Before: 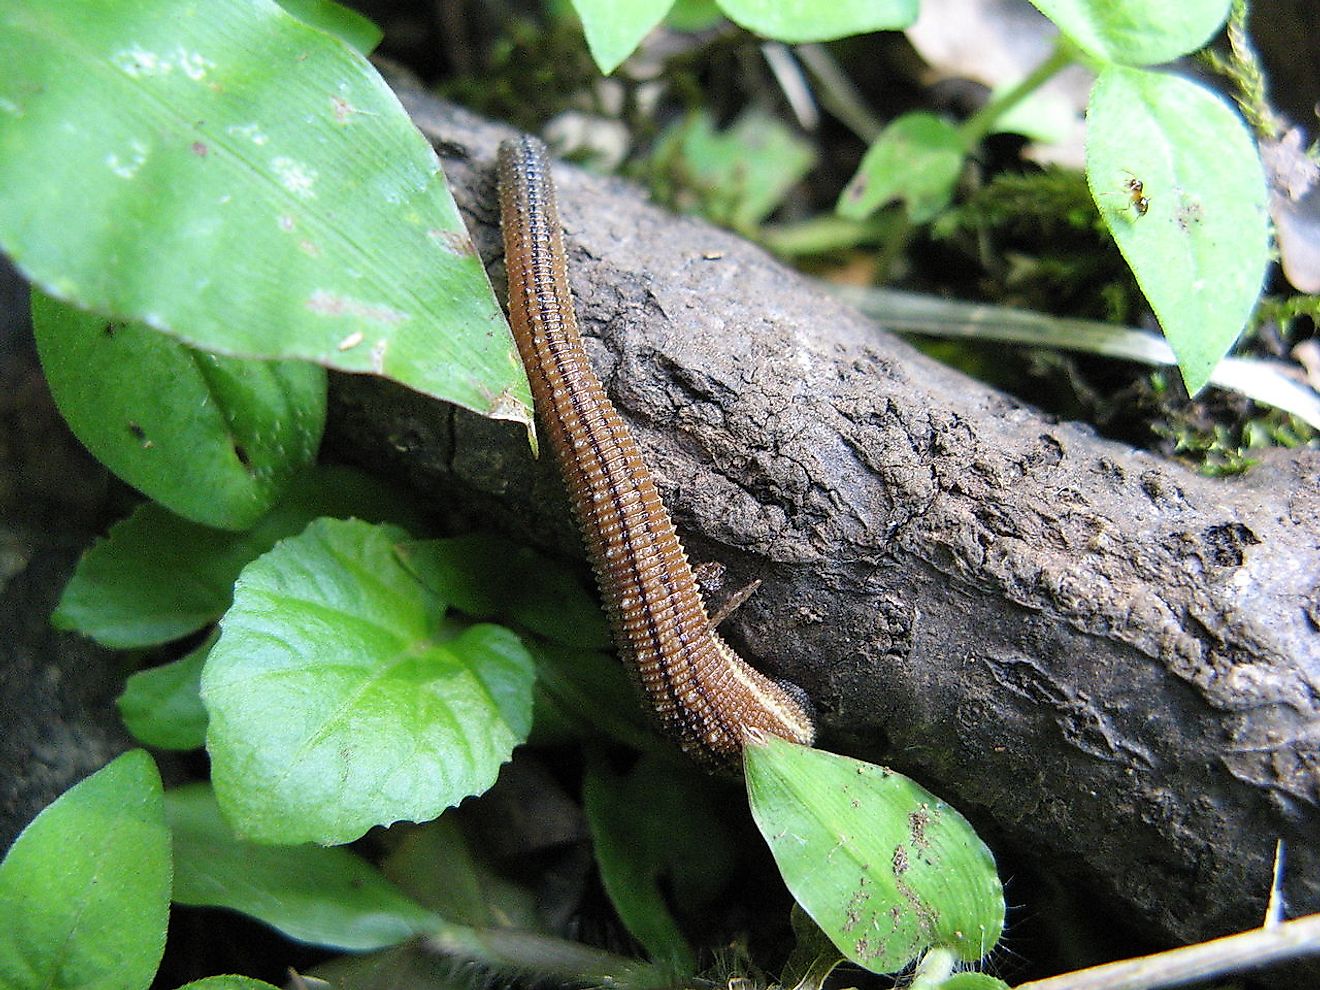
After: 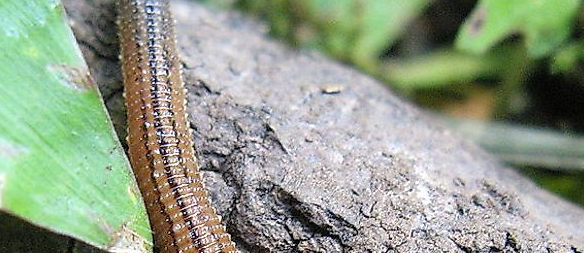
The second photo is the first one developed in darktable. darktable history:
crop: left 28.887%, top 16.799%, right 26.81%, bottom 57.593%
